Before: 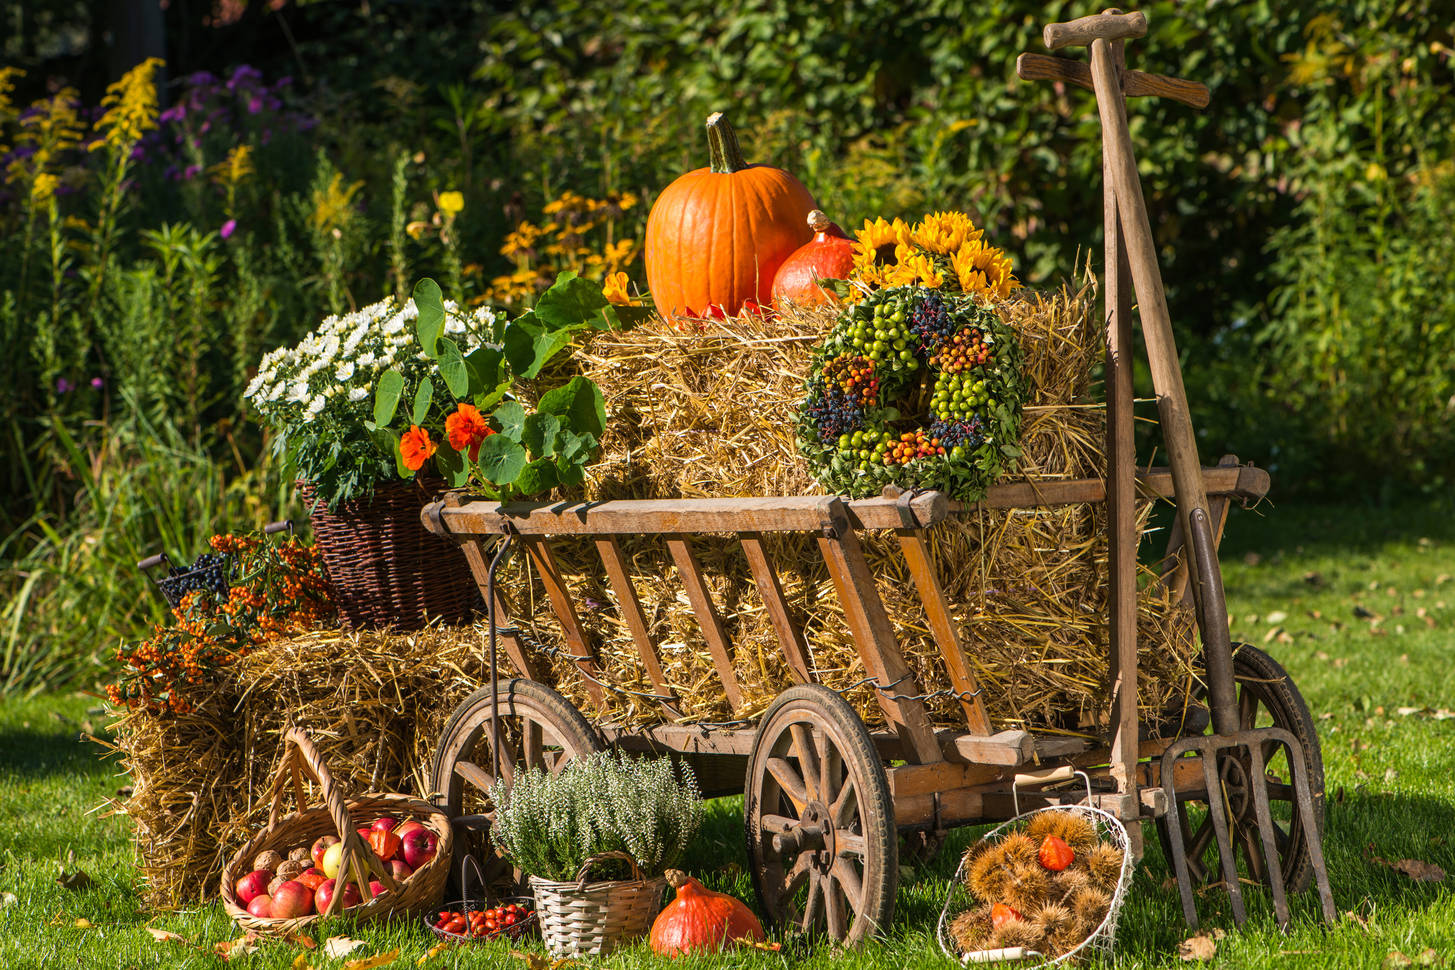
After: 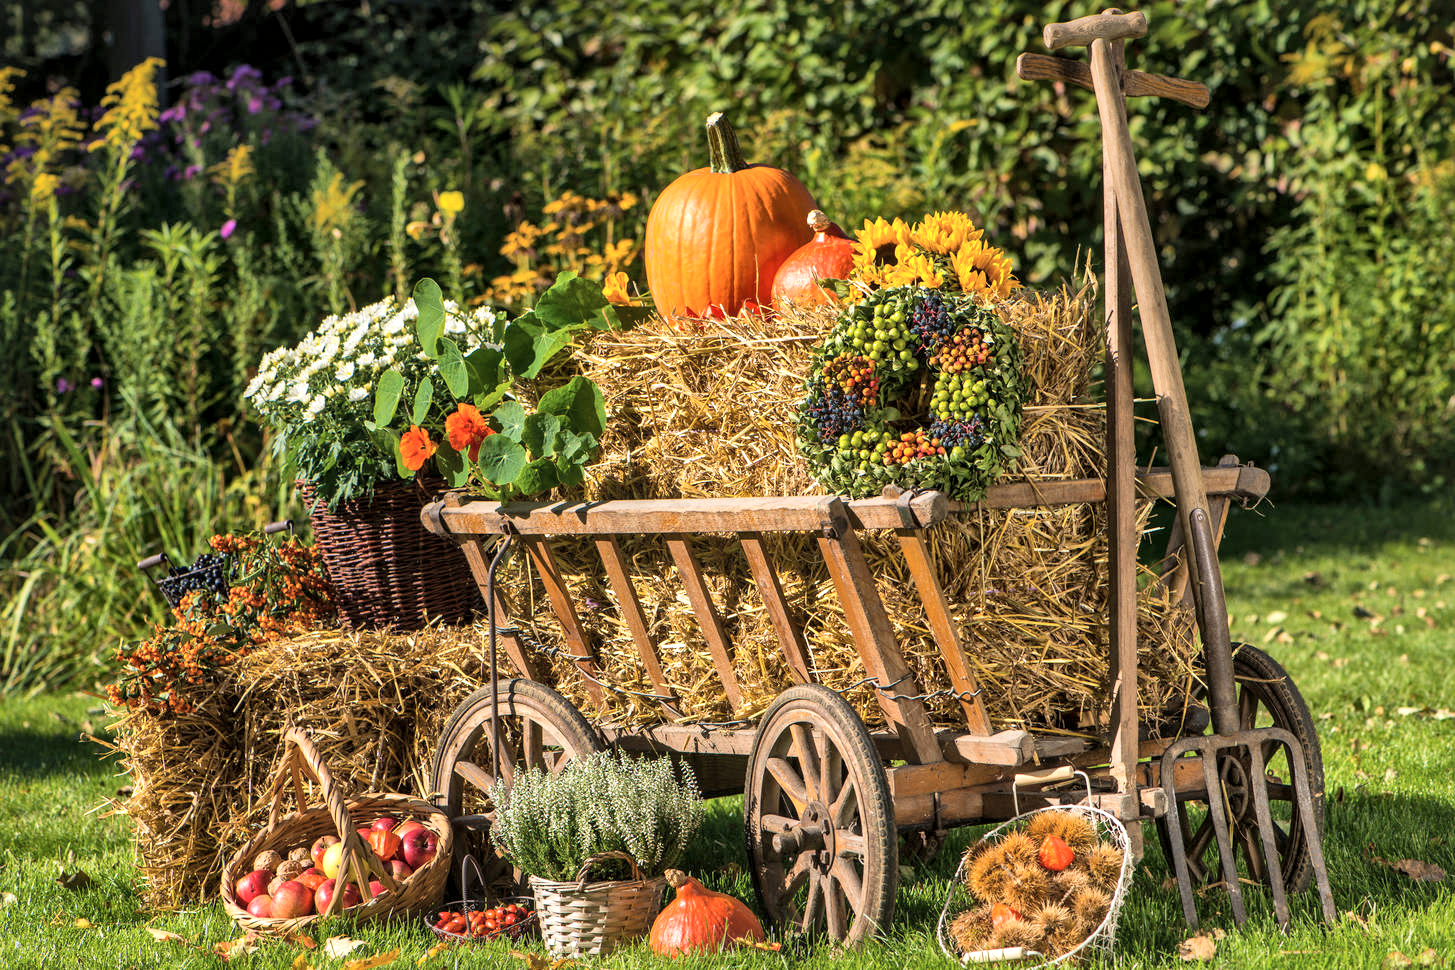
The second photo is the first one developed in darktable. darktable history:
local contrast: mode bilateral grid, contrast 20, coarseness 50, detail 179%, midtone range 0.2
contrast brightness saturation: brightness 0.15
exposure: compensate highlight preservation false
grain: coarseness 0.81 ISO, strength 1.34%, mid-tones bias 0%
